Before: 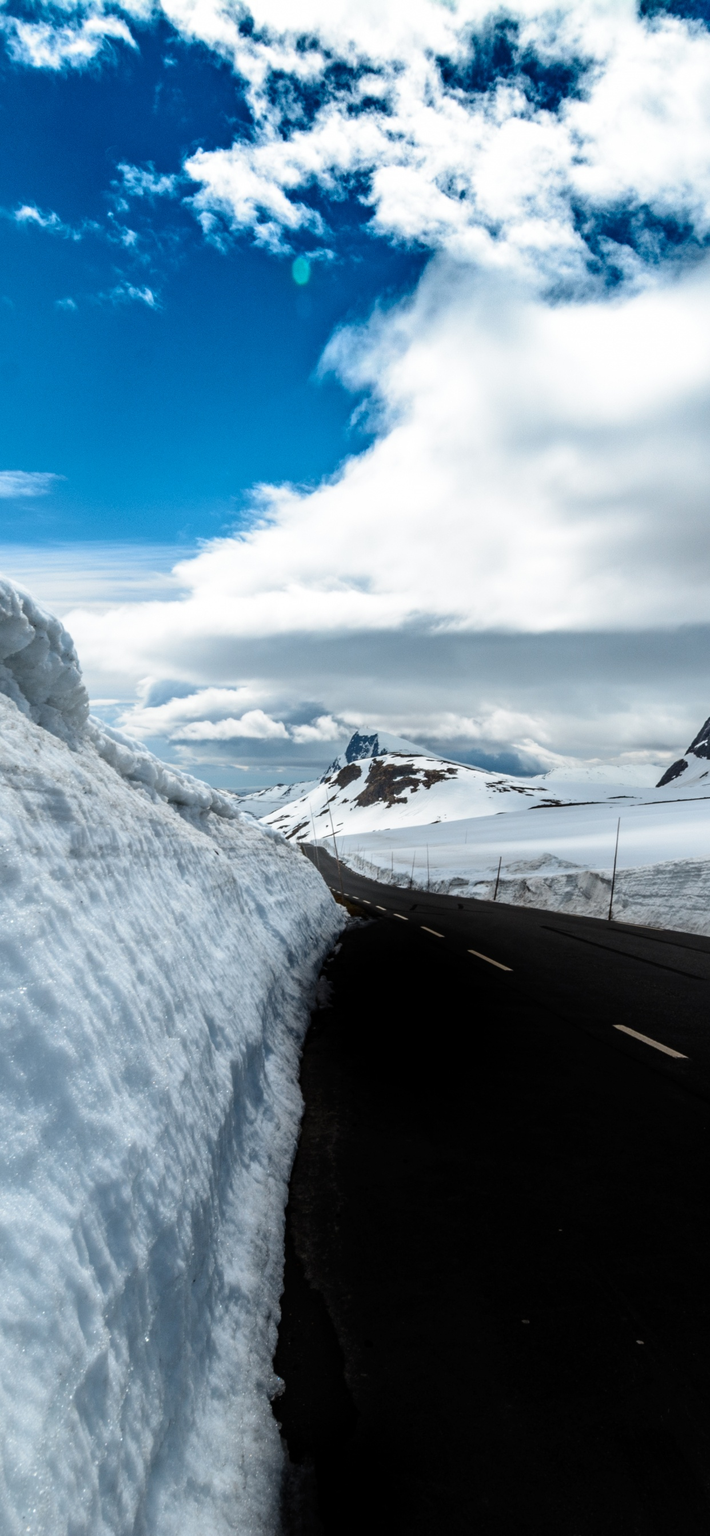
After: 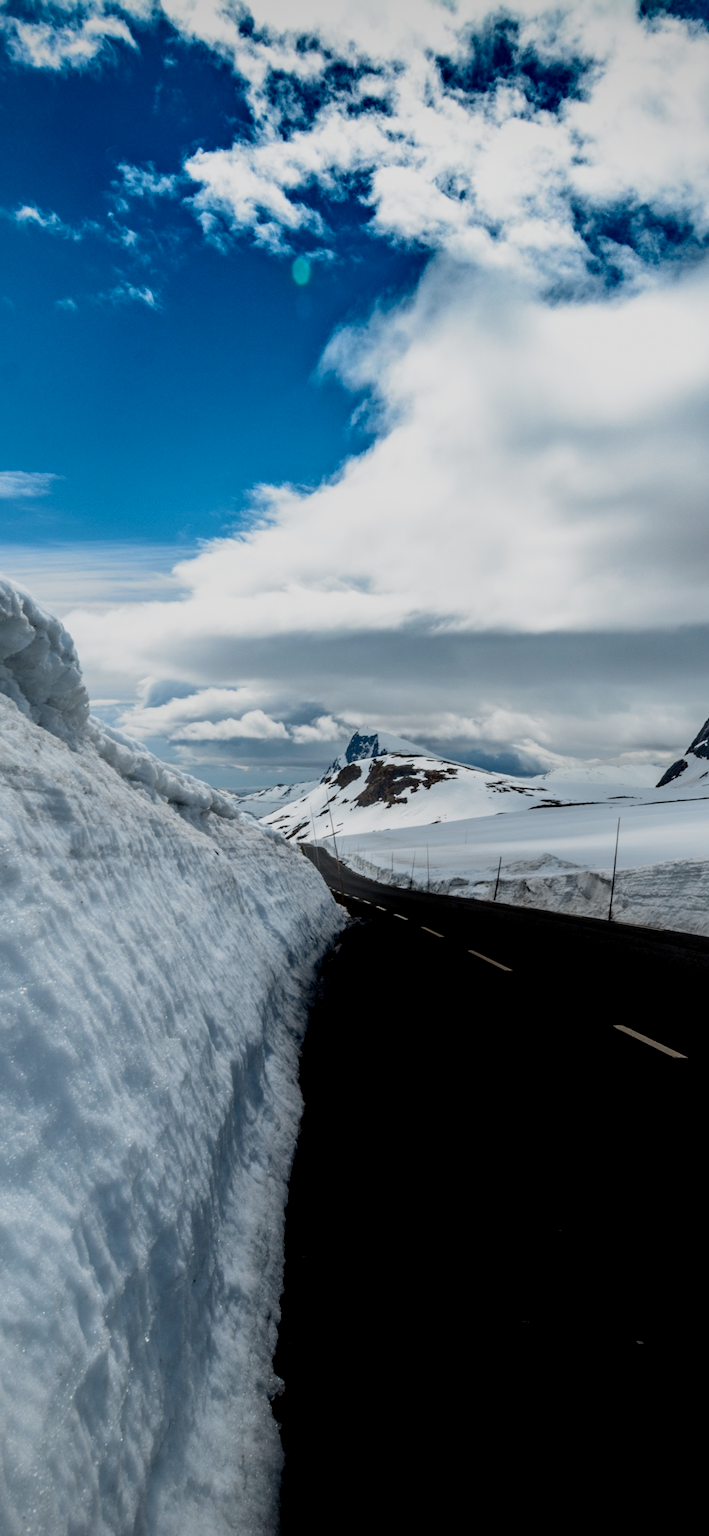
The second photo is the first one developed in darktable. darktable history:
exposure: black level correction 0.011, exposure -0.474 EV, compensate highlight preservation false
vignetting: saturation -0.028
